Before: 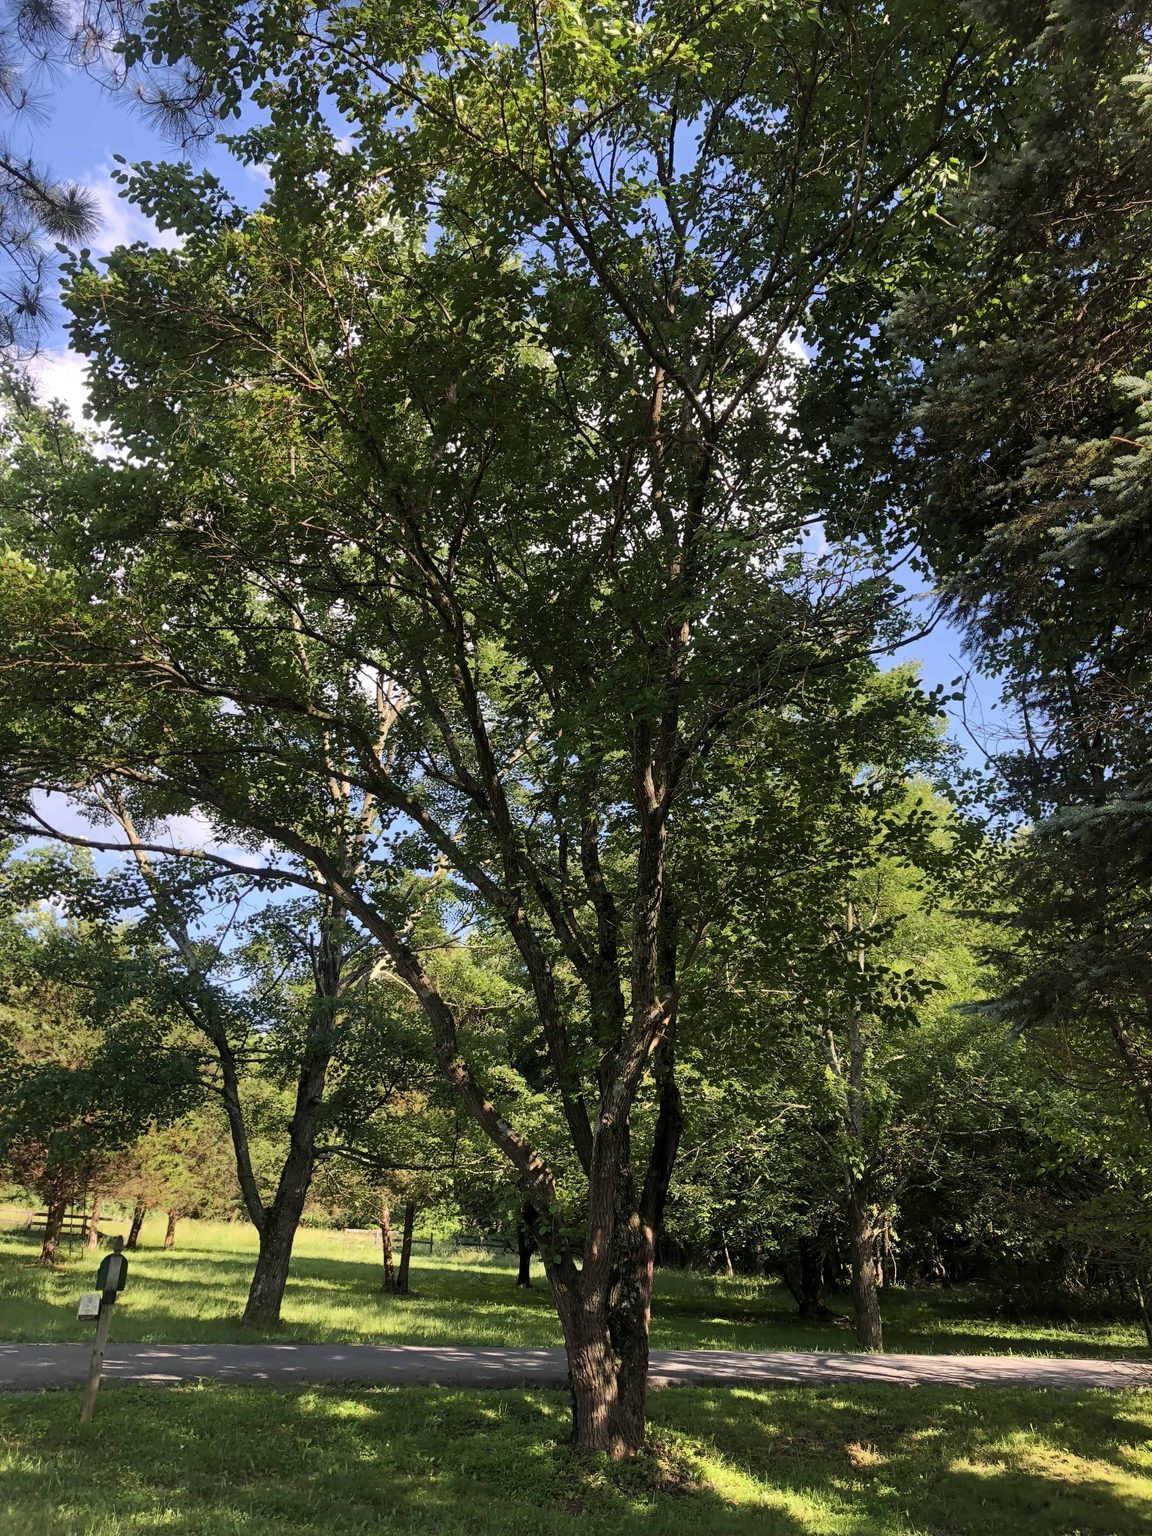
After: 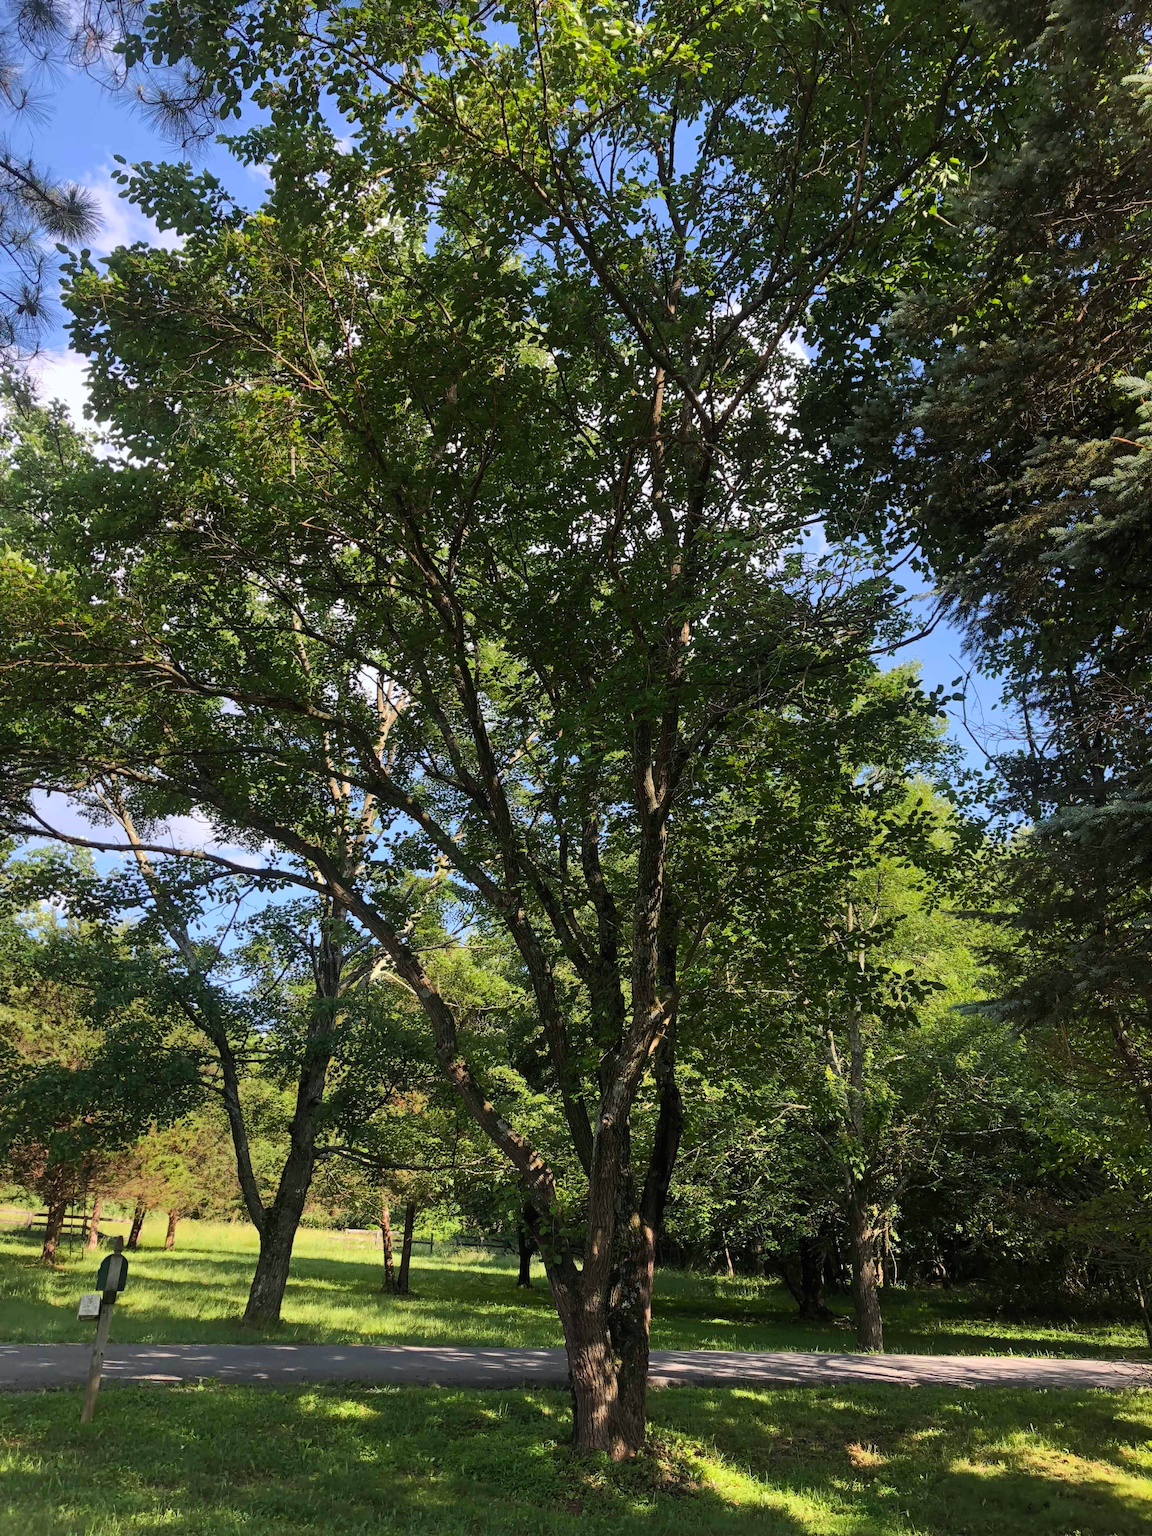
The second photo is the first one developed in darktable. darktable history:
local contrast: mode bilateral grid, contrast 100, coarseness 100, detail 91%, midtone range 0.2
white balance: red 0.982, blue 1.018
